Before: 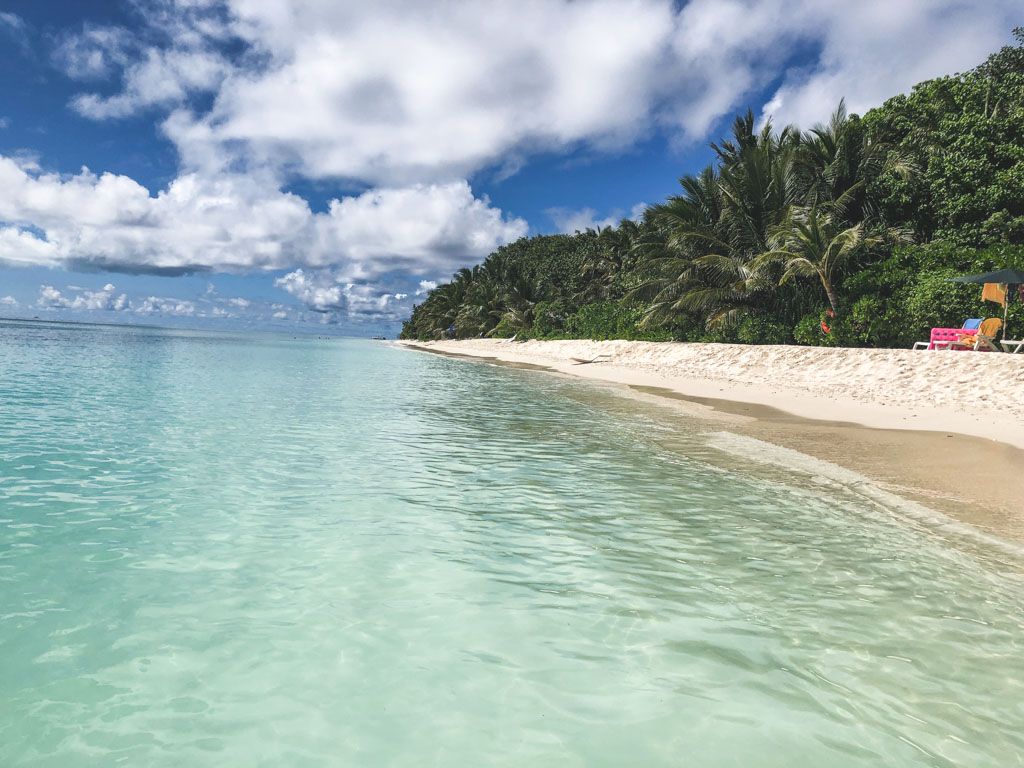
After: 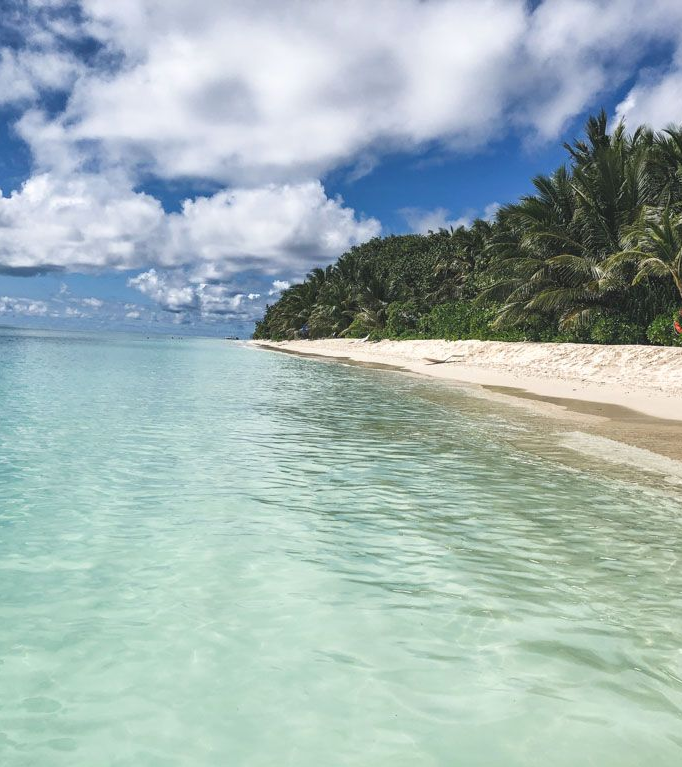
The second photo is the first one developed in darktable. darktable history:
crop and rotate: left 14.408%, right 18.982%
